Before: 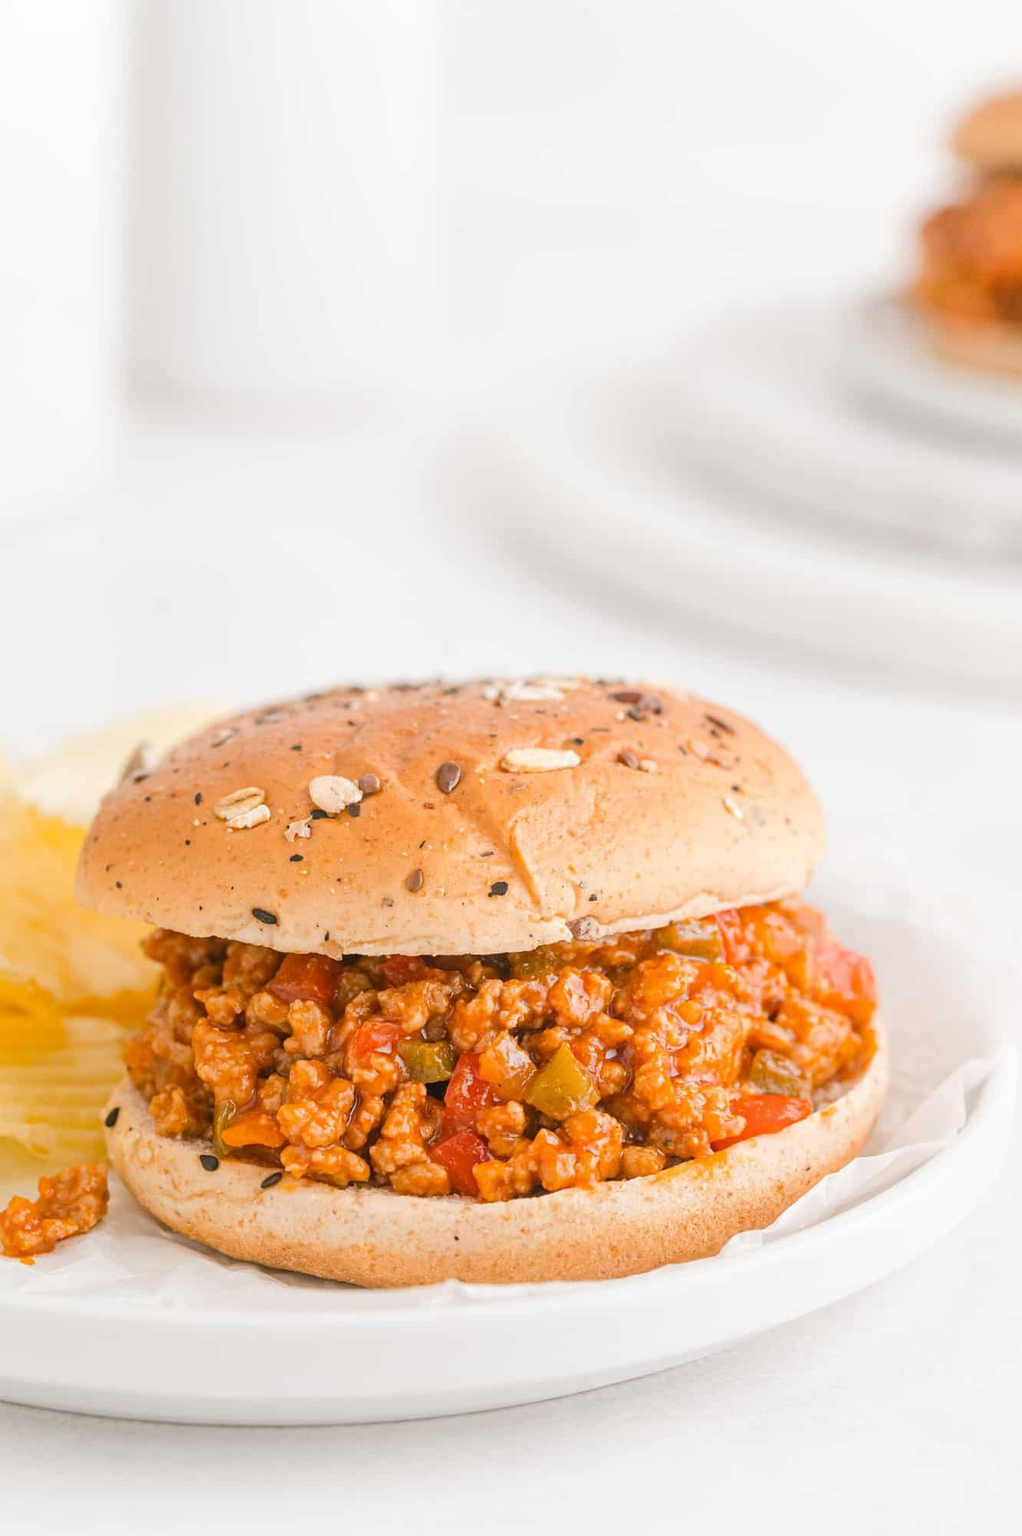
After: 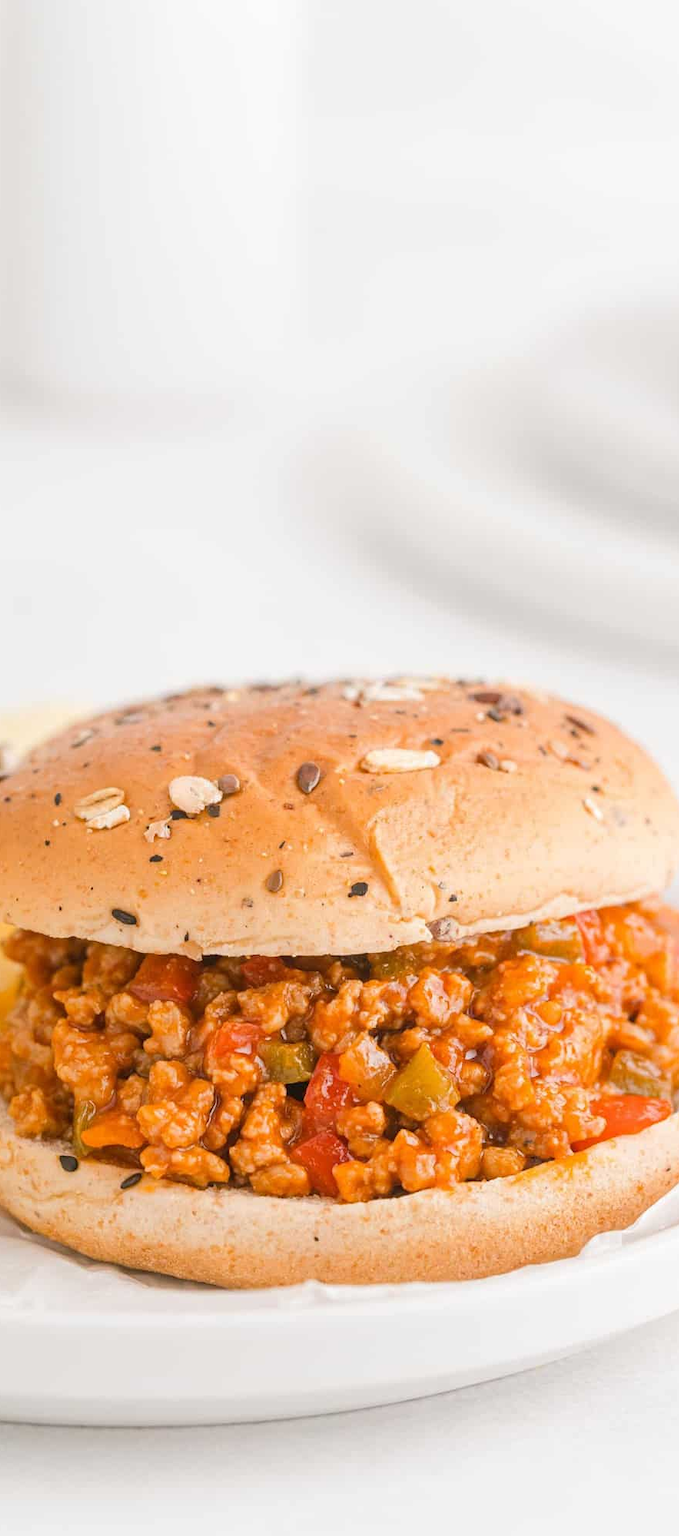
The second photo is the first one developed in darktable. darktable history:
crop and rotate: left 13.882%, right 19.642%
